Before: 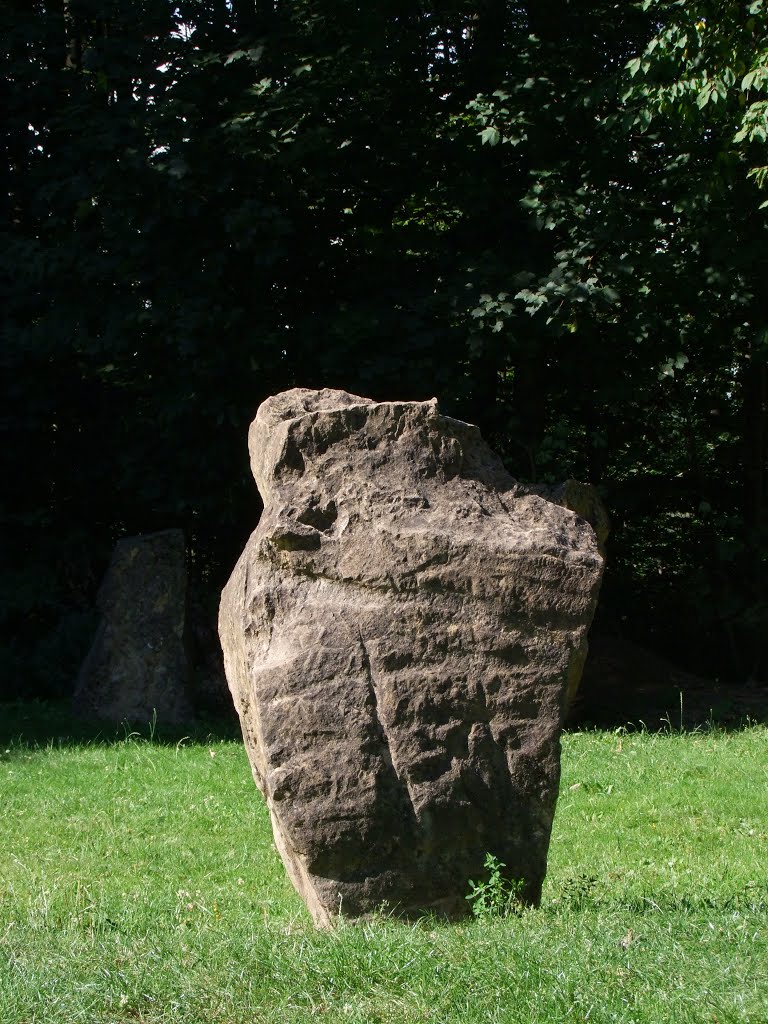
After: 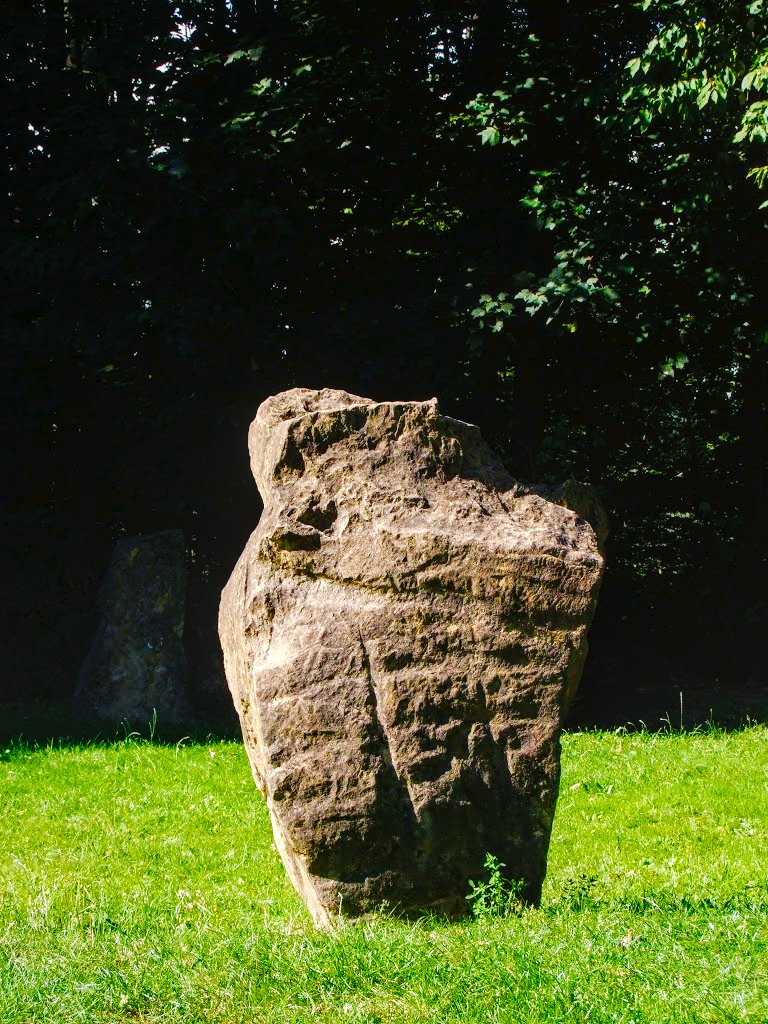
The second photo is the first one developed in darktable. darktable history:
local contrast: on, module defaults
tone equalizer: -8 EV -0.393 EV, -7 EV -0.368 EV, -6 EV -0.323 EV, -5 EV -0.211 EV, -3 EV 0.215 EV, -2 EV 0.306 EV, -1 EV 0.389 EV, +0 EV 0.447 EV
tone curve: curves: ch0 [(0, 0) (0.003, 0.02) (0.011, 0.023) (0.025, 0.028) (0.044, 0.045) (0.069, 0.063) (0.1, 0.09) (0.136, 0.122) (0.177, 0.166) (0.224, 0.223) (0.277, 0.297) (0.335, 0.384) (0.399, 0.461) (0.468, 0.549) (0.543, 0.632) (0.623, 0.705) (0.709, 0.772) (0.801, 0.844) (0.898, 0.91) (1, 1)], preserve colors none
color balance rgb: power › hue 61.37°, highlights gain › luminance 0.619%, highlights gain › chroma 0.38%, highlights gain › hue 41.71°, shadows fall-off 101.742%, linear chroma grading › global chroma 15.171%, perceptual saturation grading › global saturation 39.297%, perceptual saturation grading › highlights -25.662%, perceptual saturation grading › mid-tones 35.478%, perceptual saturation grading › shadows 34.541%, mask middle-gray fulcrum 23.148%, global vibrance 20%
